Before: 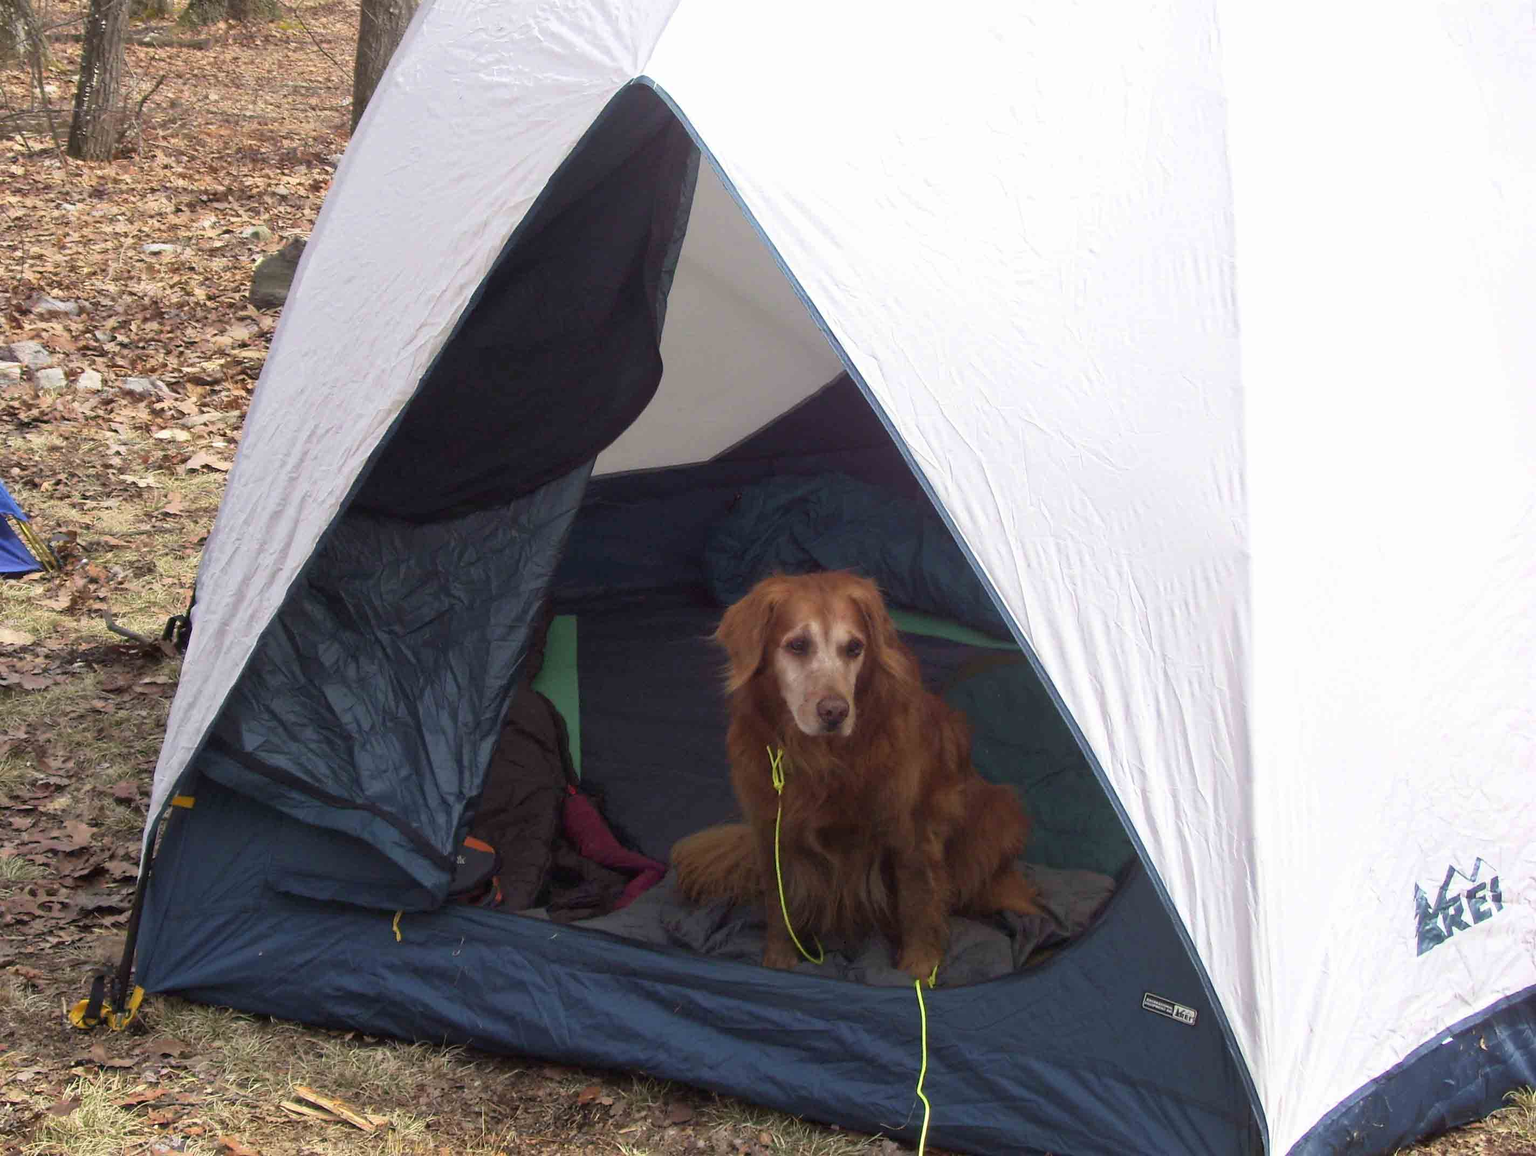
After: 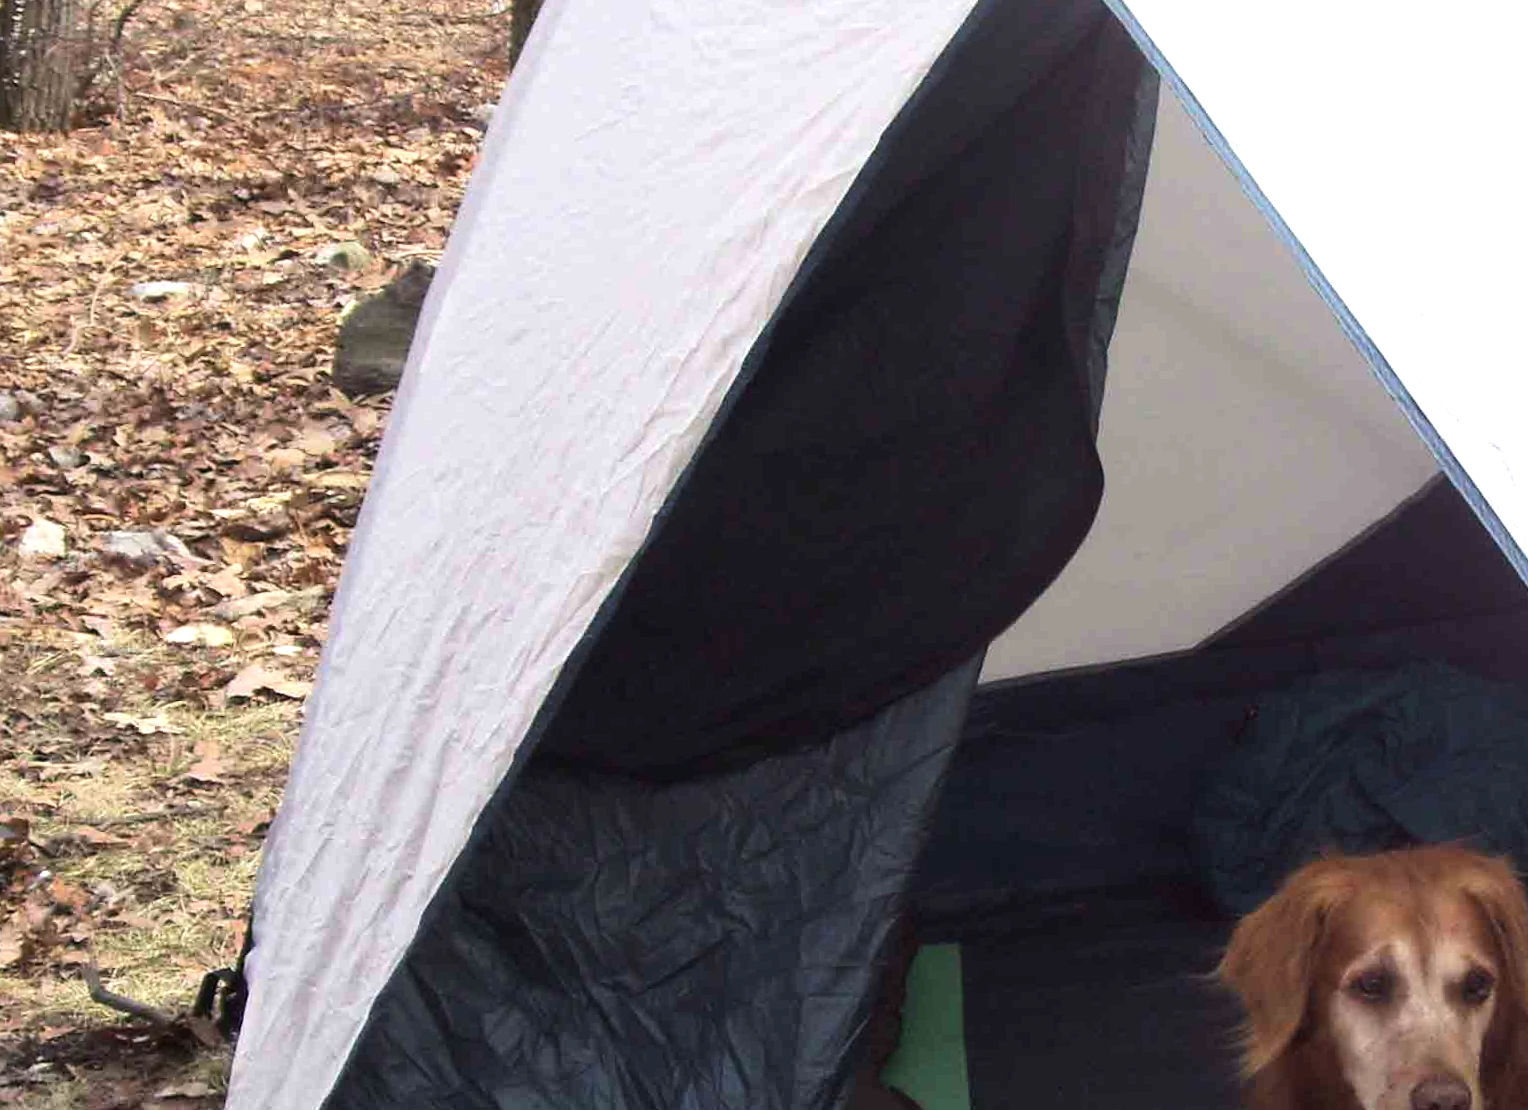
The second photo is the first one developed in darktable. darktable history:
crop and rotate: left 3.047%, top 7.509%, right 42.236%, bottom 37.598%
tone equalizer: -8 EV -0.417 EV, -7 EV -0.389 EV, -6 EV -0.333 EV, -5 EV -0.222 EV, -3 EV 0.222 EV, -2 EV 0.333 EV, -1 EV 0.389 EV, +0 EV 0.417 EV, edges refinement/feathering 500, mask exposure compensation -1.57 EV, preserve details no
rotate and perspective: rotation -2°, crop left 0.022, crop right 0.978, crop top 0.049, crop bottom 0.951
